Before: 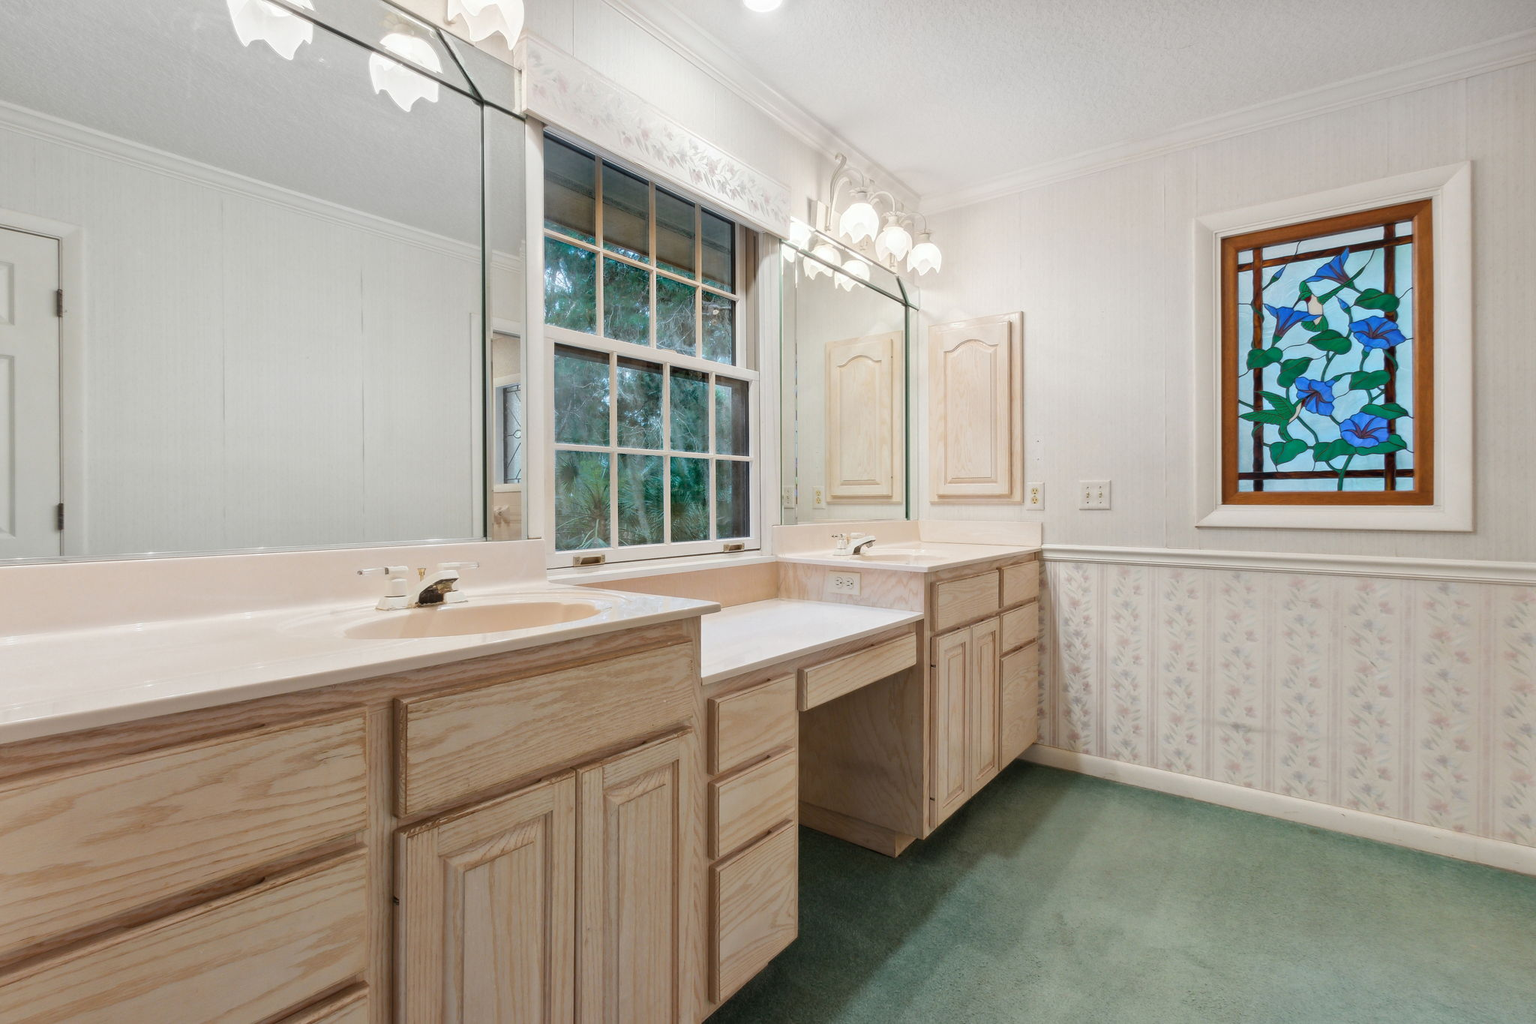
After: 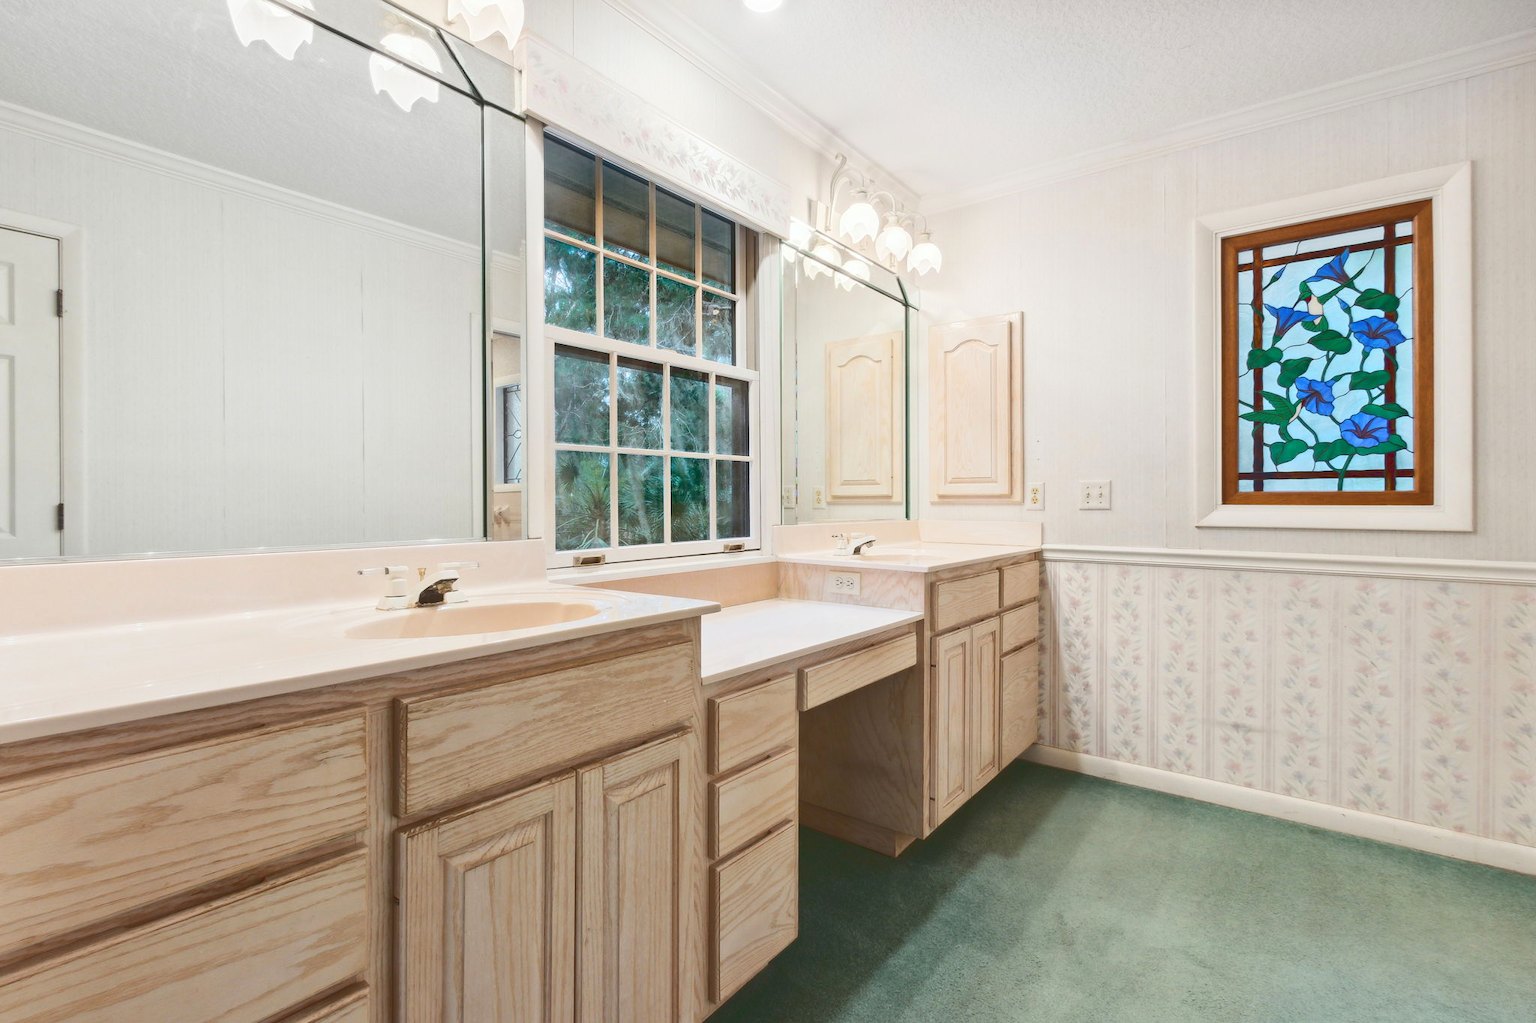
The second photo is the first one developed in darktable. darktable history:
tone curve: curves: ch0 [(0, 0) (0.003, 0.169) (0.011, 0.173) (0.025, 0.177) (0.044, 0.184) (0.069, 0.191) (0.1, 0.199) (0.136, 0.206) (0.177, 0.221) (0.224, 0.248) (0.277, 0.284) (0.335, 0.344) (0.399, 0.413) (0.468, 0.497) (0.543, 0.594) (0.623, 0.691) (0.709, 0.779) (0.801, 0.868) (0.898, 0.931) (1, 1)], color space Lab, linked channels, preserve colors none
exposure: black level correction 0, compensate highlight preservation false
